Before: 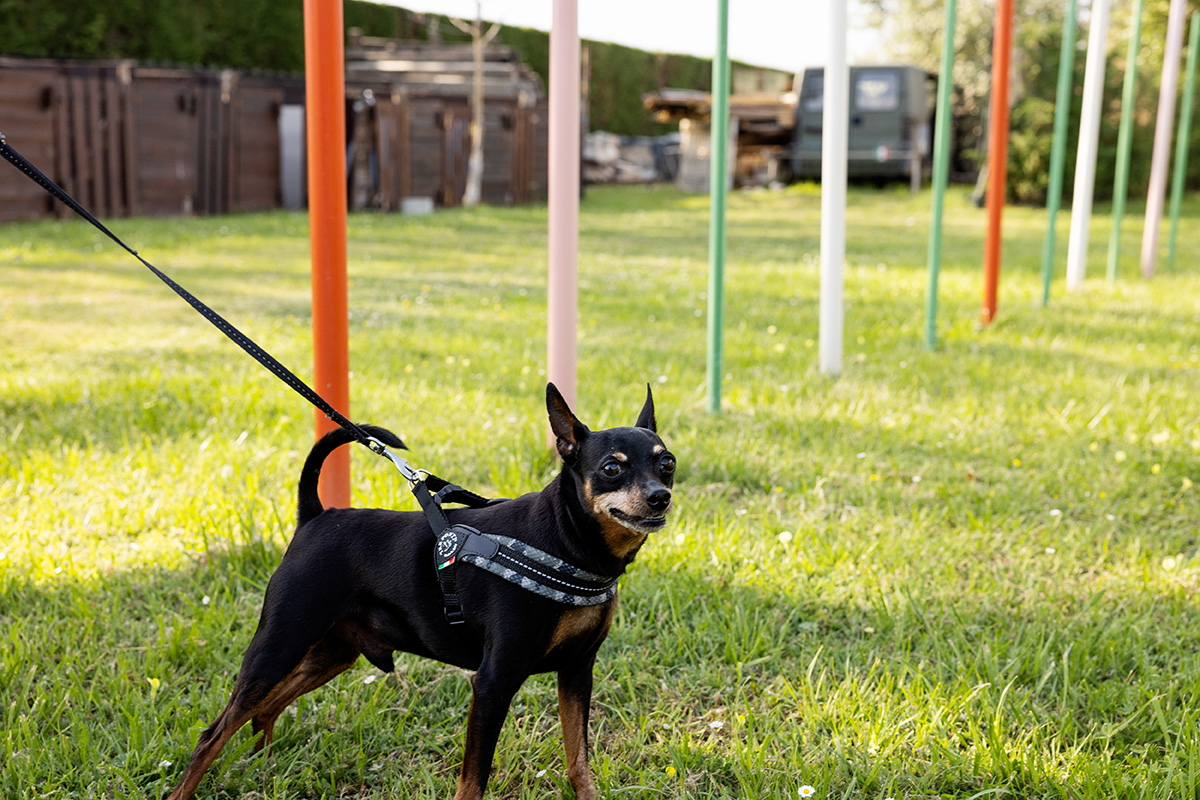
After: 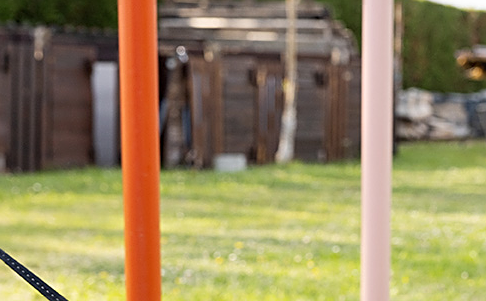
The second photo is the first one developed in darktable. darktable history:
crop: left 15.621%, top 5.424%, right 43.828%, bottom 56.854%
sharpen: amount 0.475
